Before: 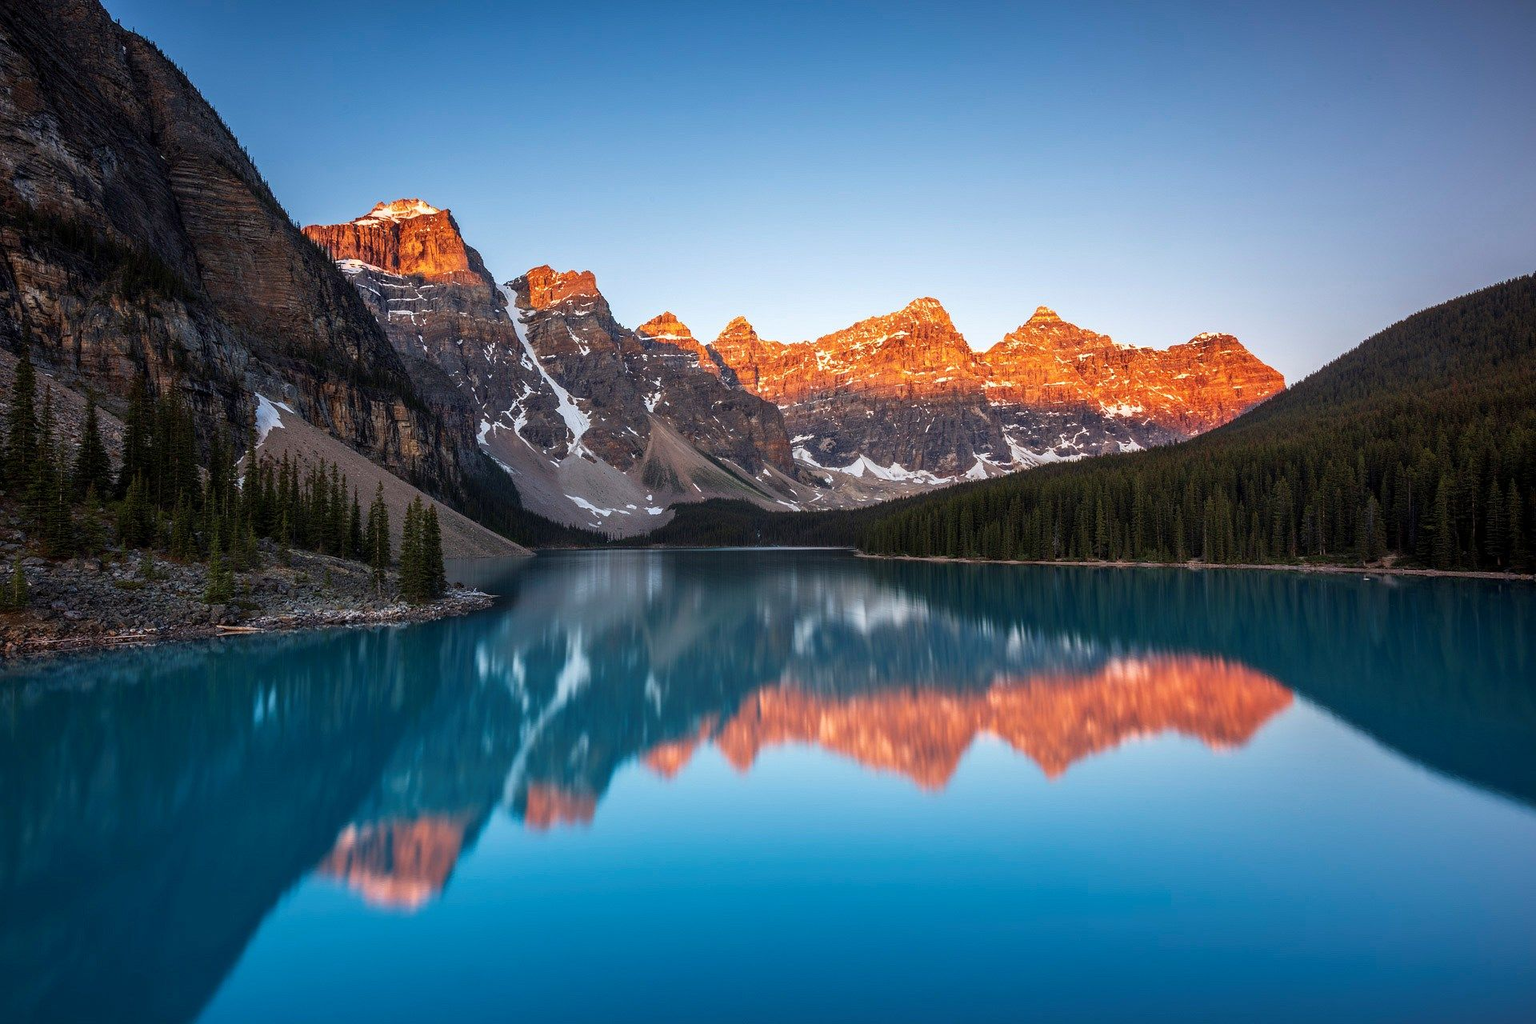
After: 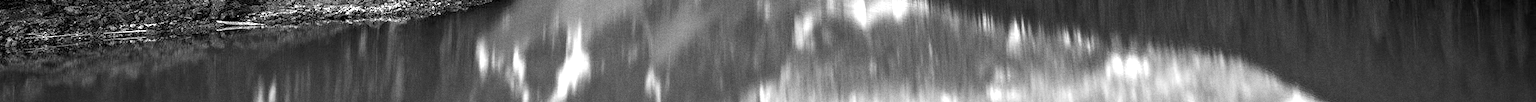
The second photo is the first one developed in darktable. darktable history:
color balance rgb: shadows lift › luminance -21.66%, shadows lift › chroma 6.57%, shadows lift › hue 270°, power › chroma 0.68%, power › hue 60°, highlights gain › luminance 6.08%, highlights gain › chroma 1.33%, highlights gain › hue 90°, global offset › luminance -0.87%, perceptual saturation grading › global saturation 26.86%, perceptual saturation grading › highlights -28.39%, perceptual saturation grading › mid-tones 15.22%, perceptual saturation grading › shadows 33.98%, perceptual brilliance grading › highlights 10%, perceptual brilliance grading › mid-tones 5%
exposure: black level correction 0, exposure 0.877 EV, compensate exposure bias true, compensate highlight preservation false
grain: coarseness 0.09 ISO
crop and rotate: top 59.084%, bottom 30.916%
monochrome: on, module defaults
